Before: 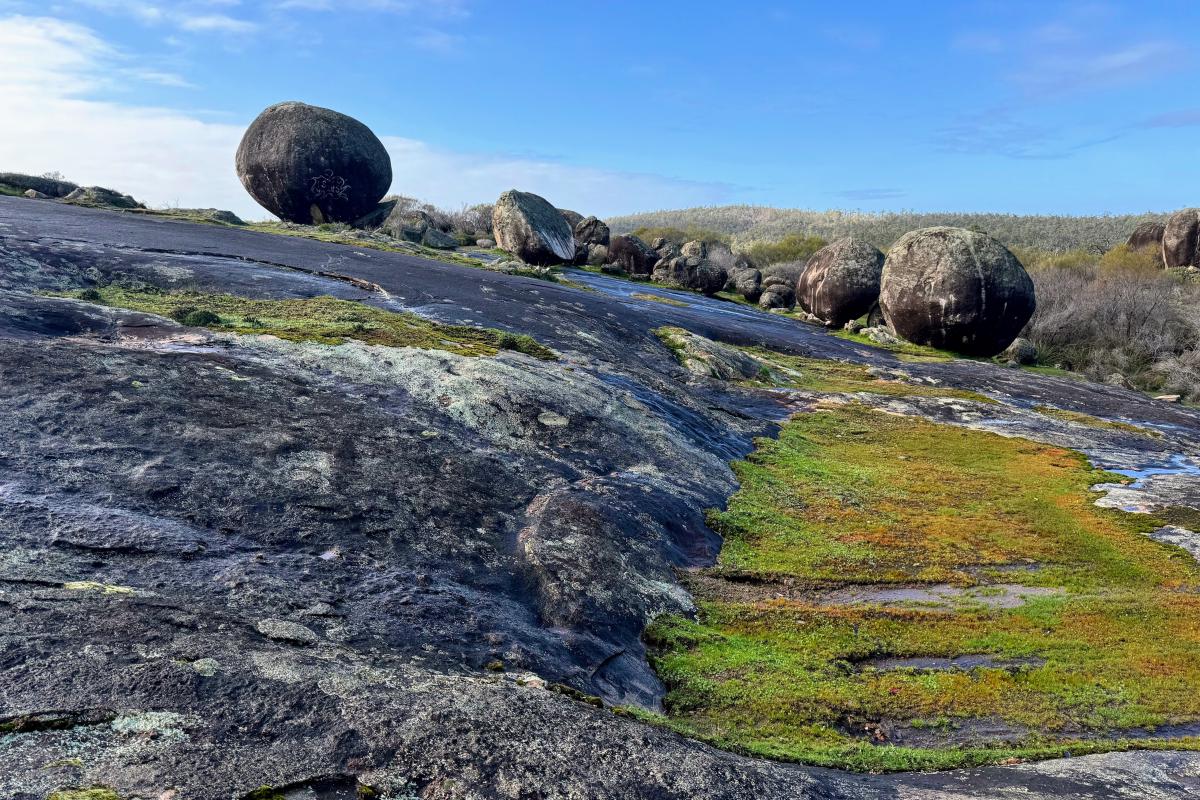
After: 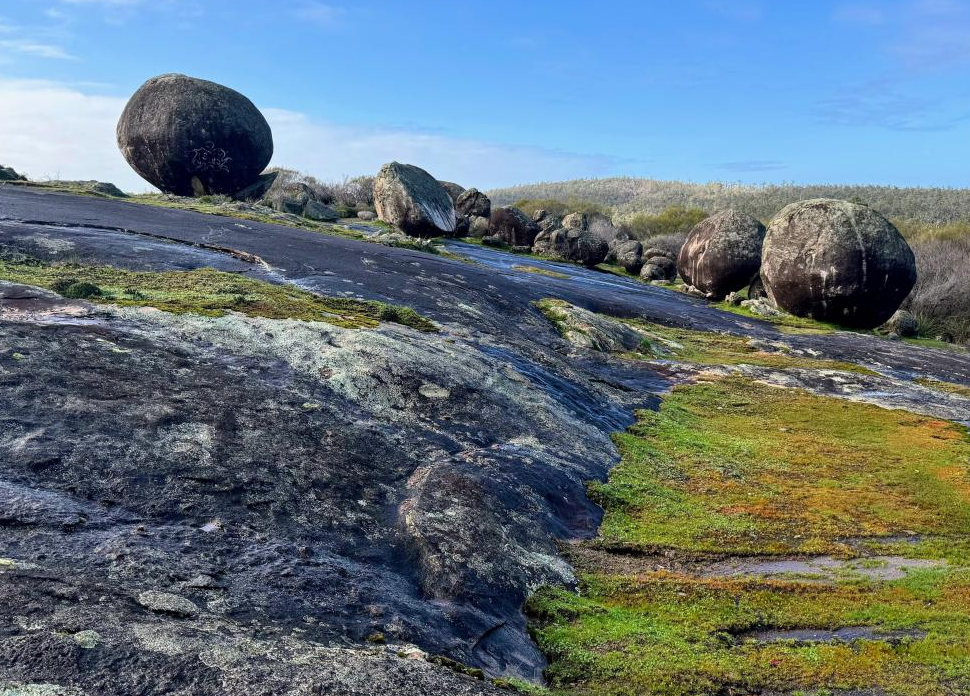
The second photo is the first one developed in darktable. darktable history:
crop: left 9.977%, top 3.625%, right 9.173%, bottom 9.27%
